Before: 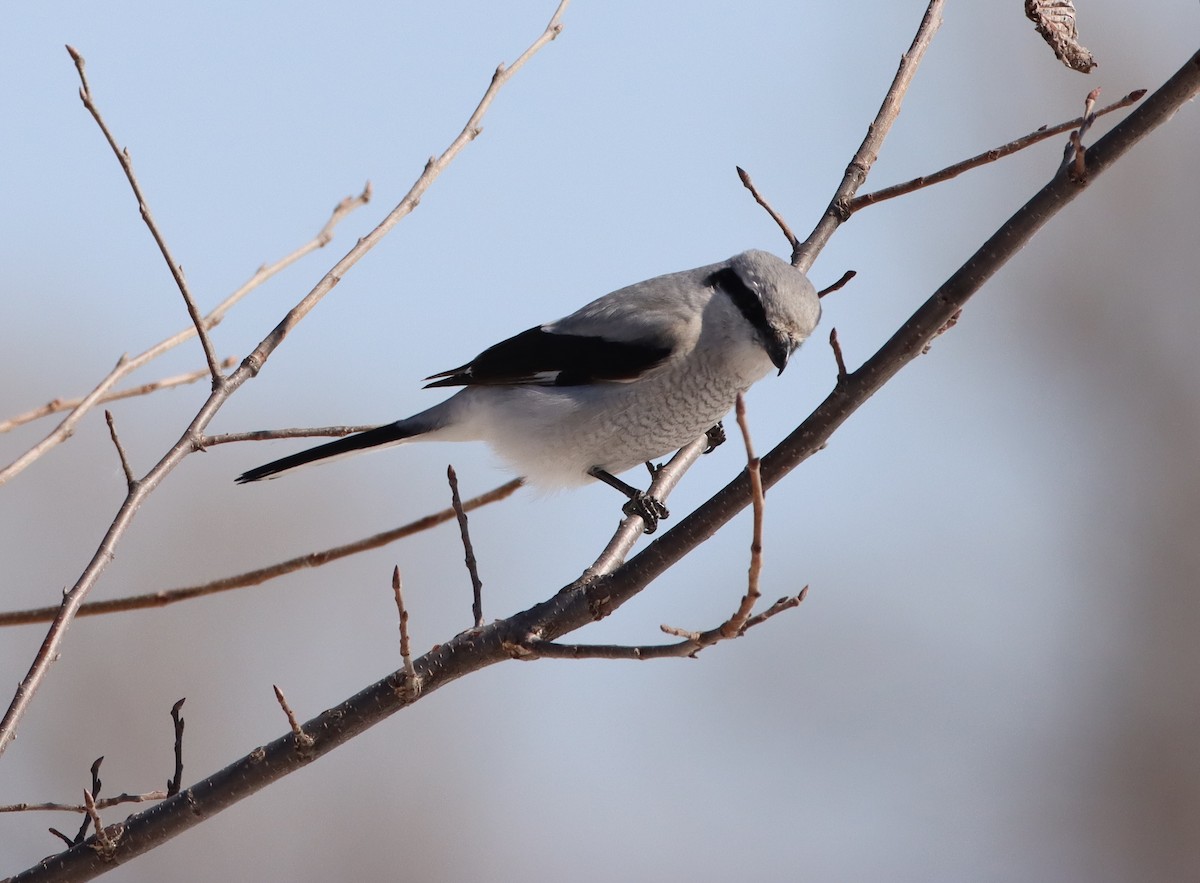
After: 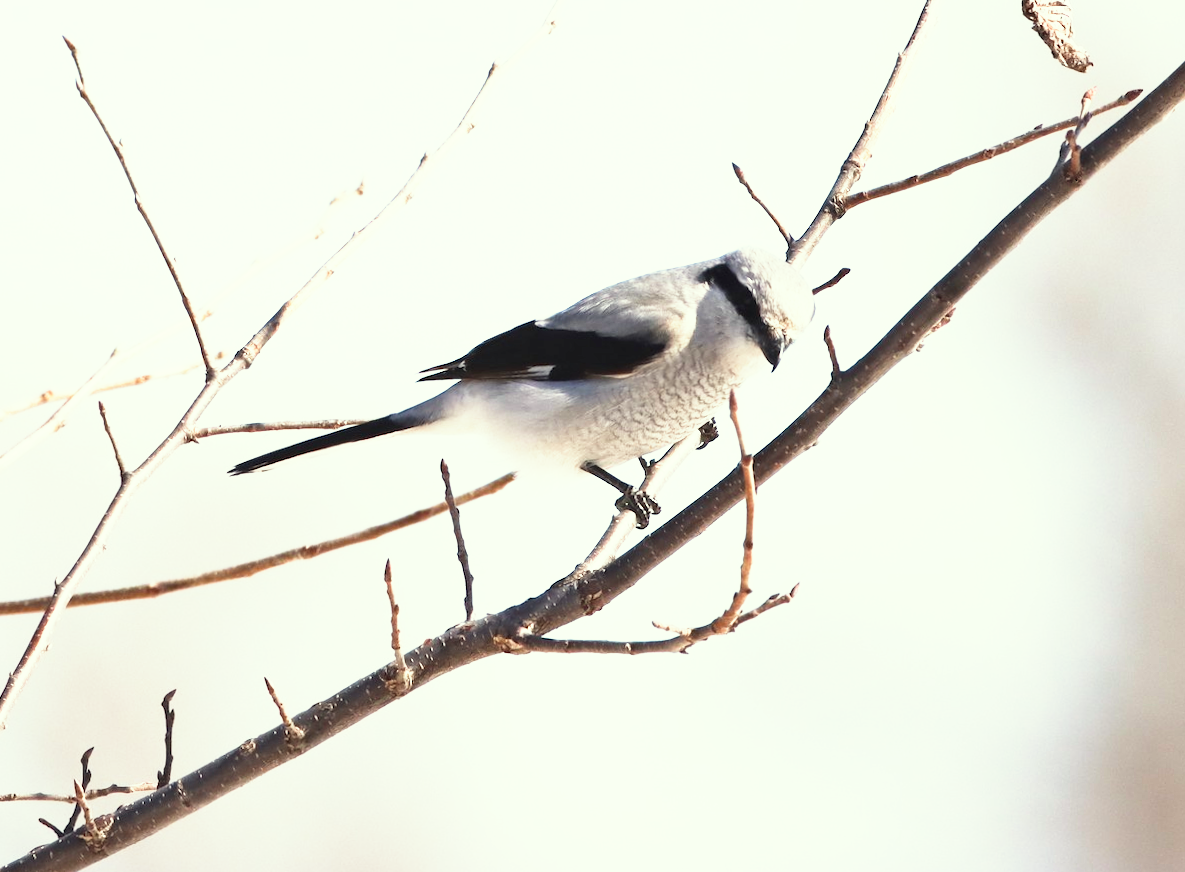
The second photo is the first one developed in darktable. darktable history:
color correction: highlights a* -4.28, highlights b* 6.53
base curve: curves: ch0 [(0, 0) (0.495, 0.917) (1, 1)], preserve colors none
crop and rotate: angle -0.5°
exposure: black level correction 0, exposure 0.7 EV, compensate exposure bias true, compensate highlight preservation false
